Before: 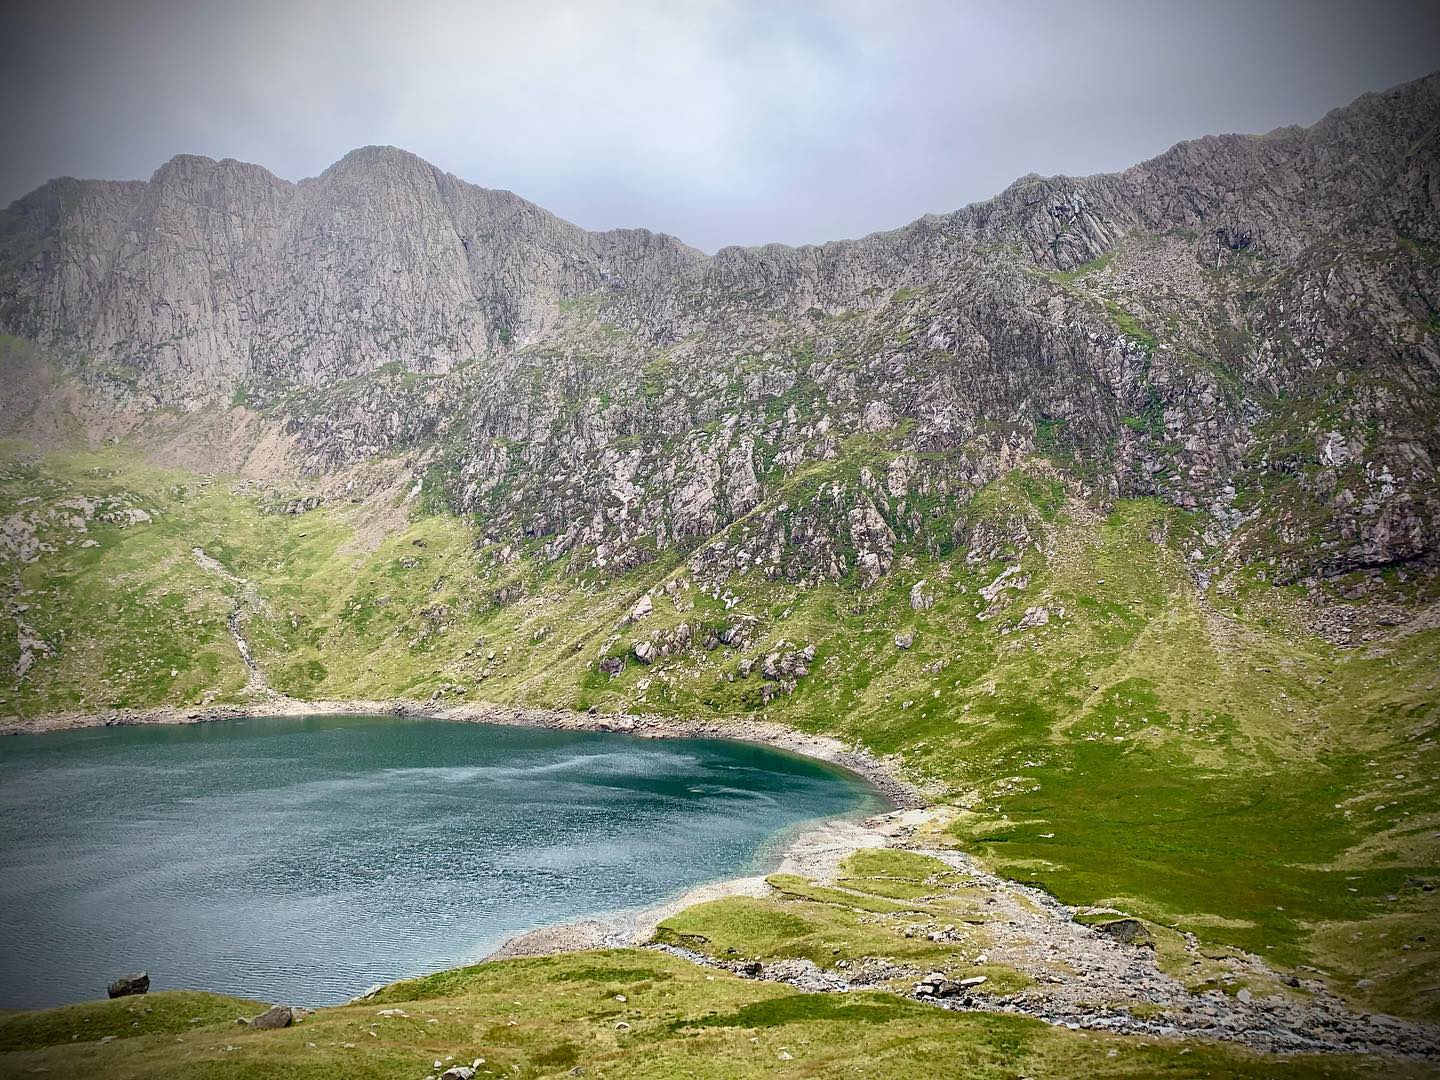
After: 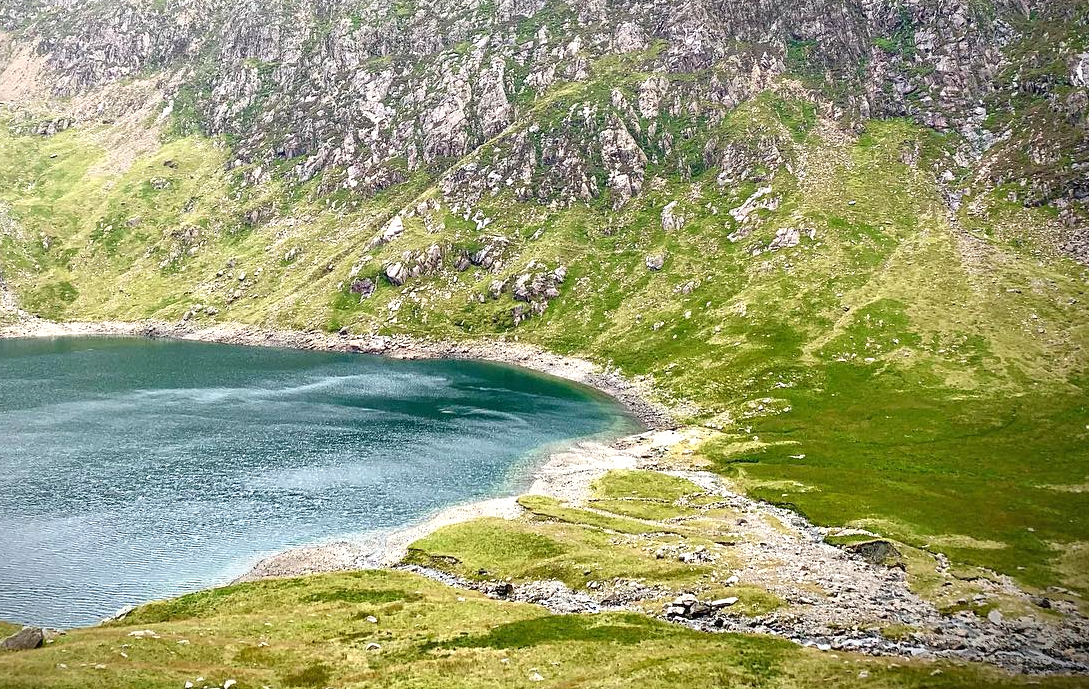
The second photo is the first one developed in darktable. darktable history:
crop and rotate: left 17.299%, top 35.115%, right 7.015%, bottom 1.024%
exposure: black level correction 0, exposure 0.5 EV, compensate highlight preservation false
